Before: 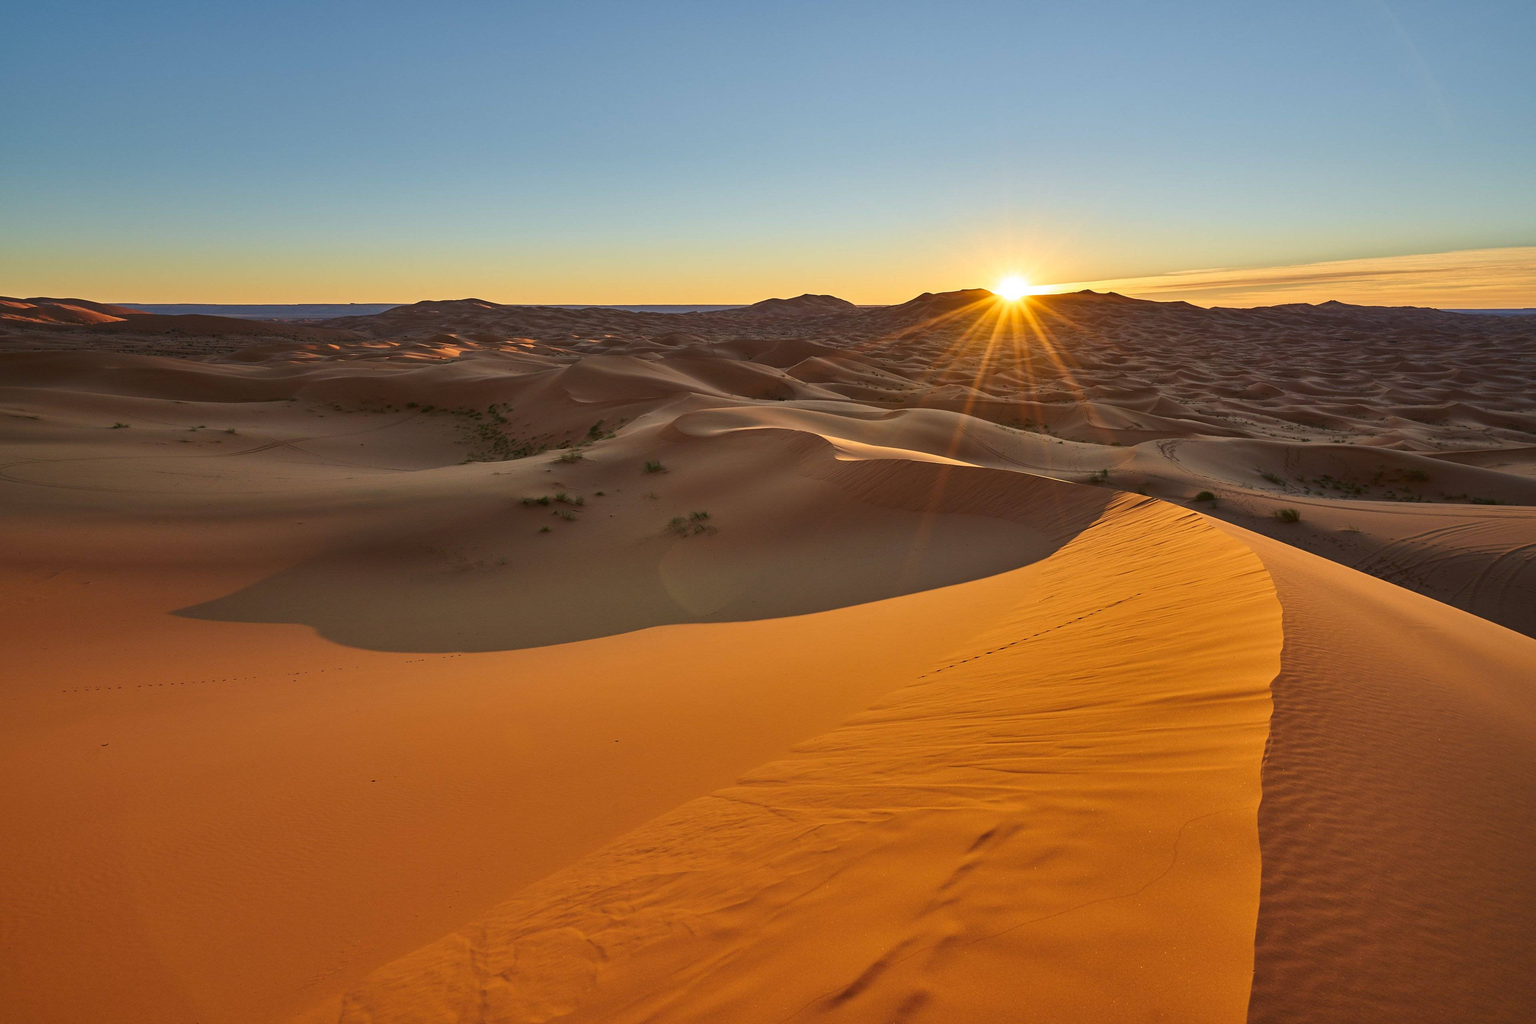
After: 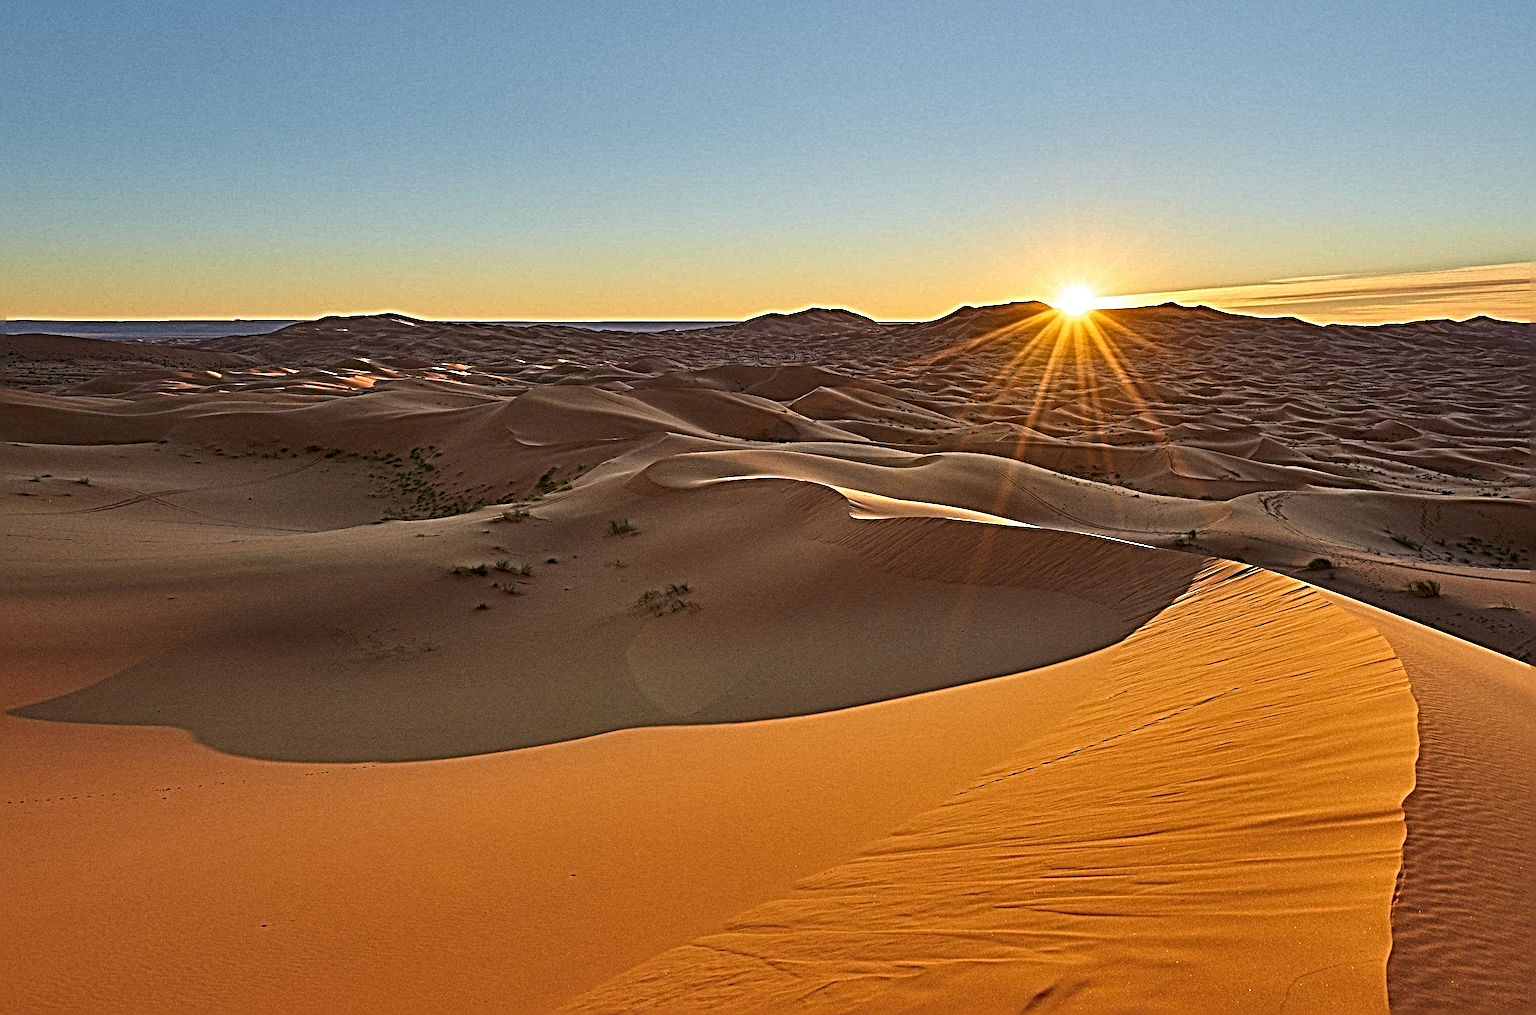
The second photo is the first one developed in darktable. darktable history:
crop and rotate: left 10.77%, top 5.1%, right 10.41%, bottom 16.76%
grain: on, module defaults
sharpen: radius 6.3, amount 1.8, threshold 0
